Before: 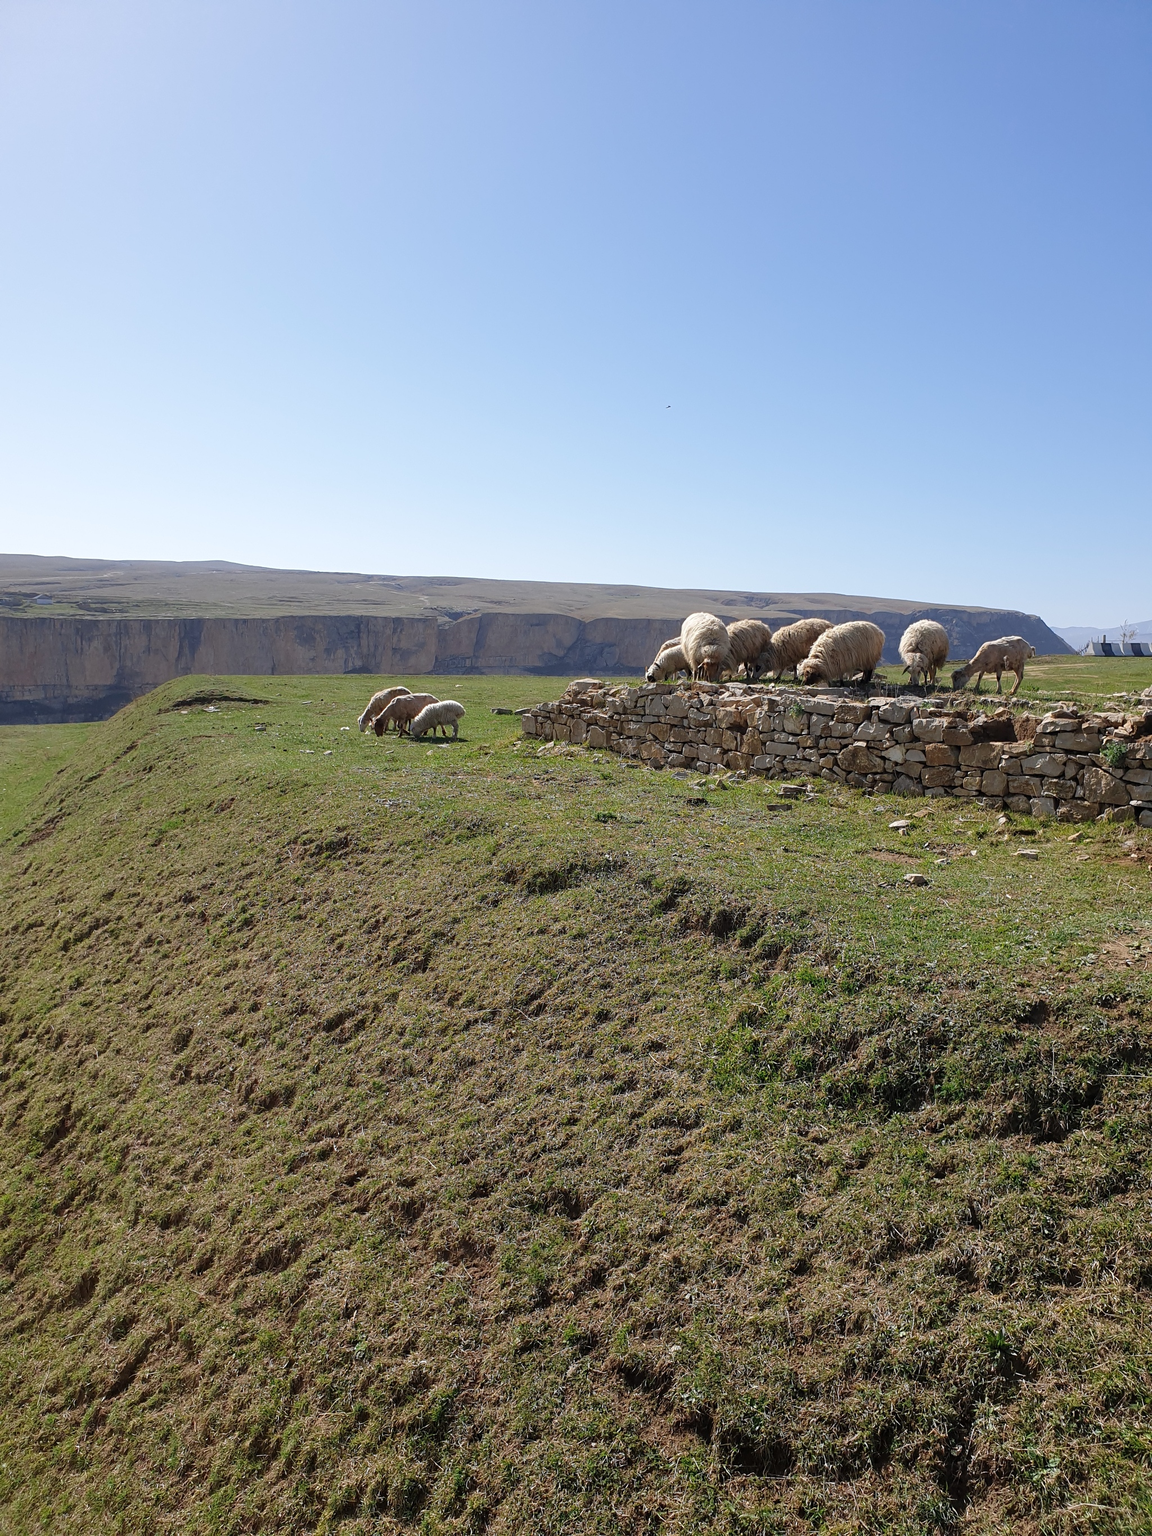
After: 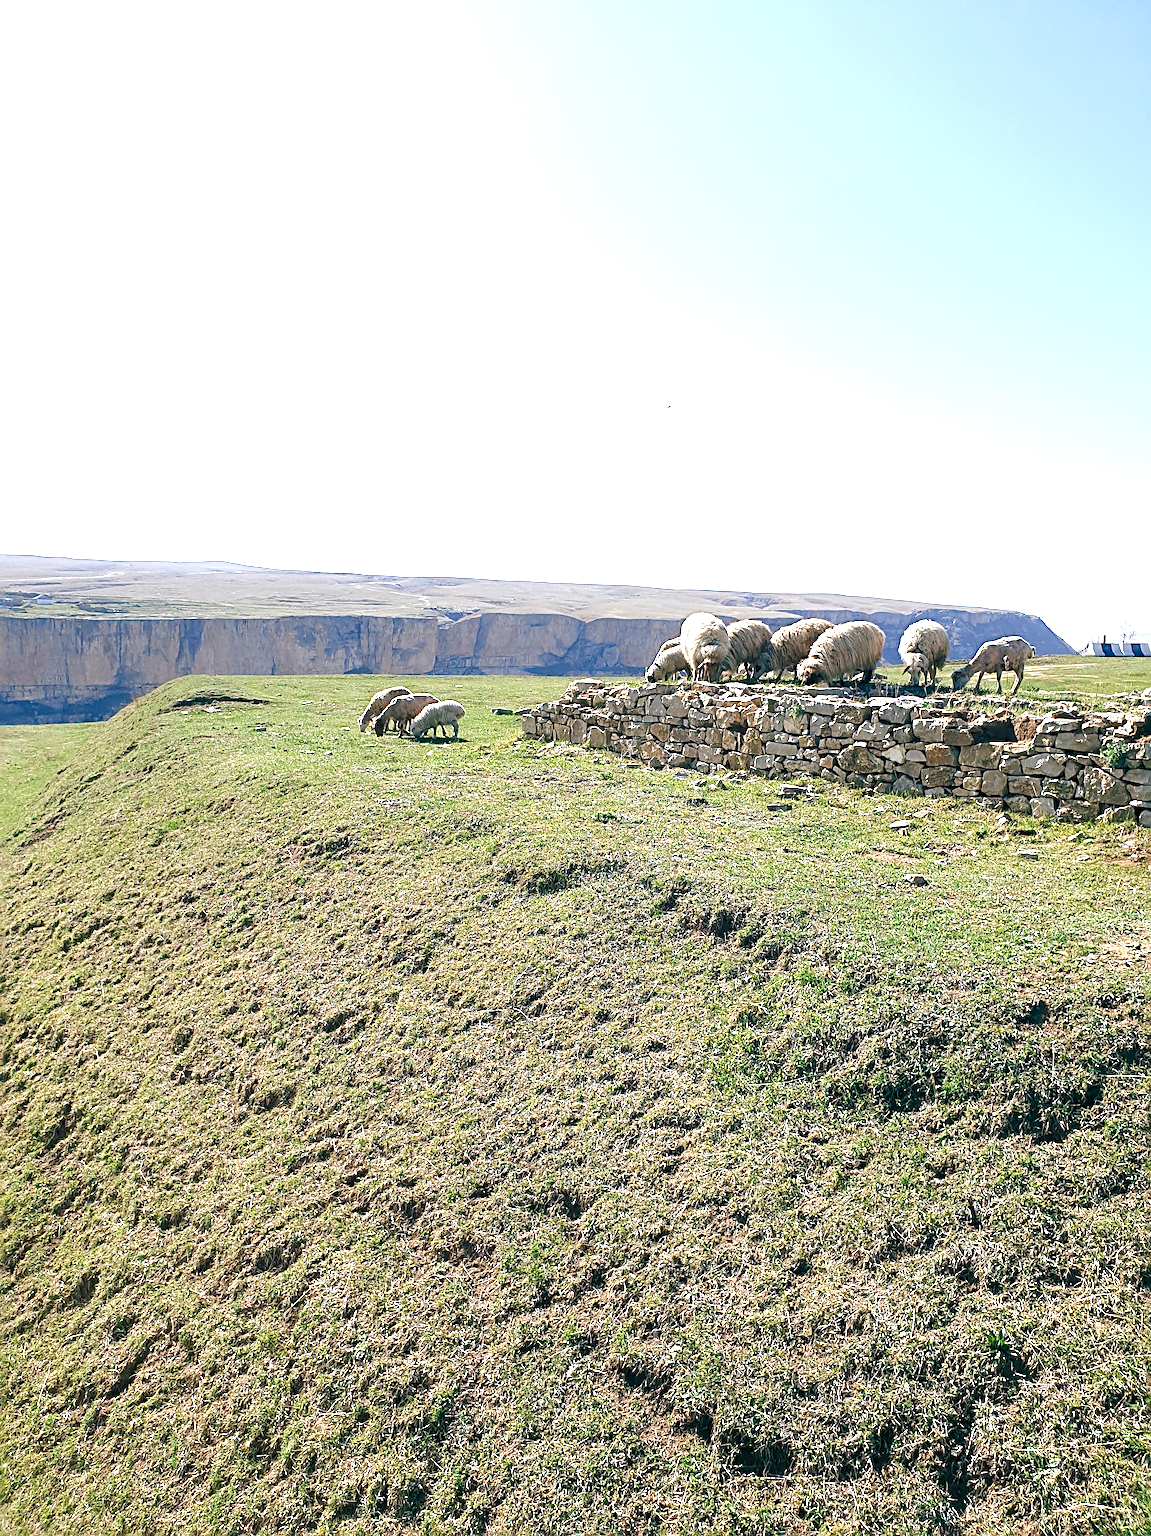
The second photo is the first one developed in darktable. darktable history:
sharpen: radius 3.977
exposure: black level correction 0, exposure 1.374 EV, compensate highlight preservation false
color balance rgb: shadows lift › luminance -29.027%, shadows lift › chroma 9.996%, shadows lift › hue 232.22°, perceptual saturation grading › global saturation 25.855%, perceptual saturation grading › highlights -50.007%, perceptual saturation grading › shadows 31.012%, global vibrance 9.276%
